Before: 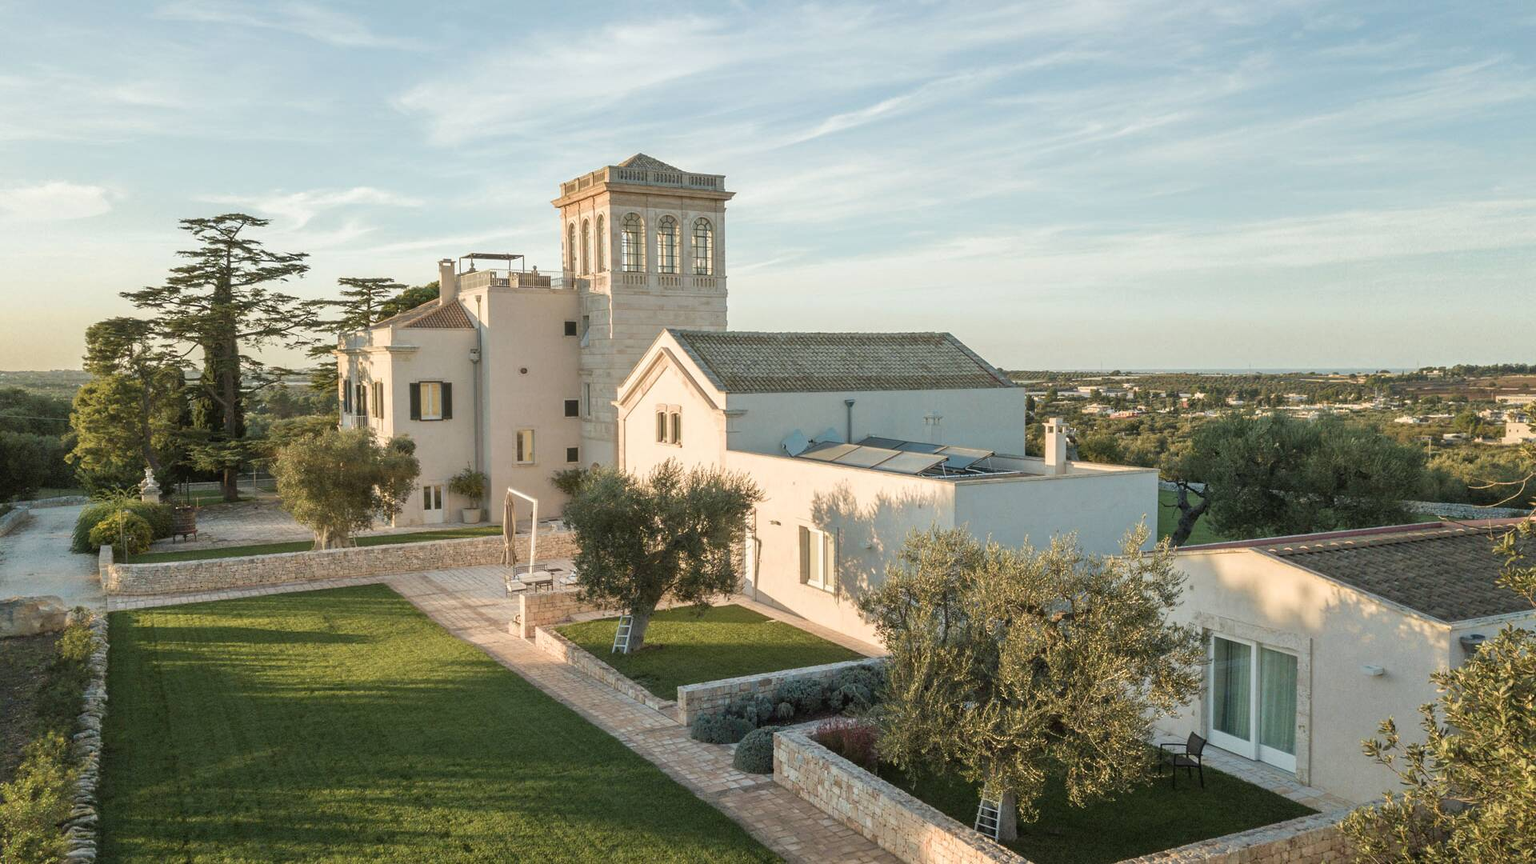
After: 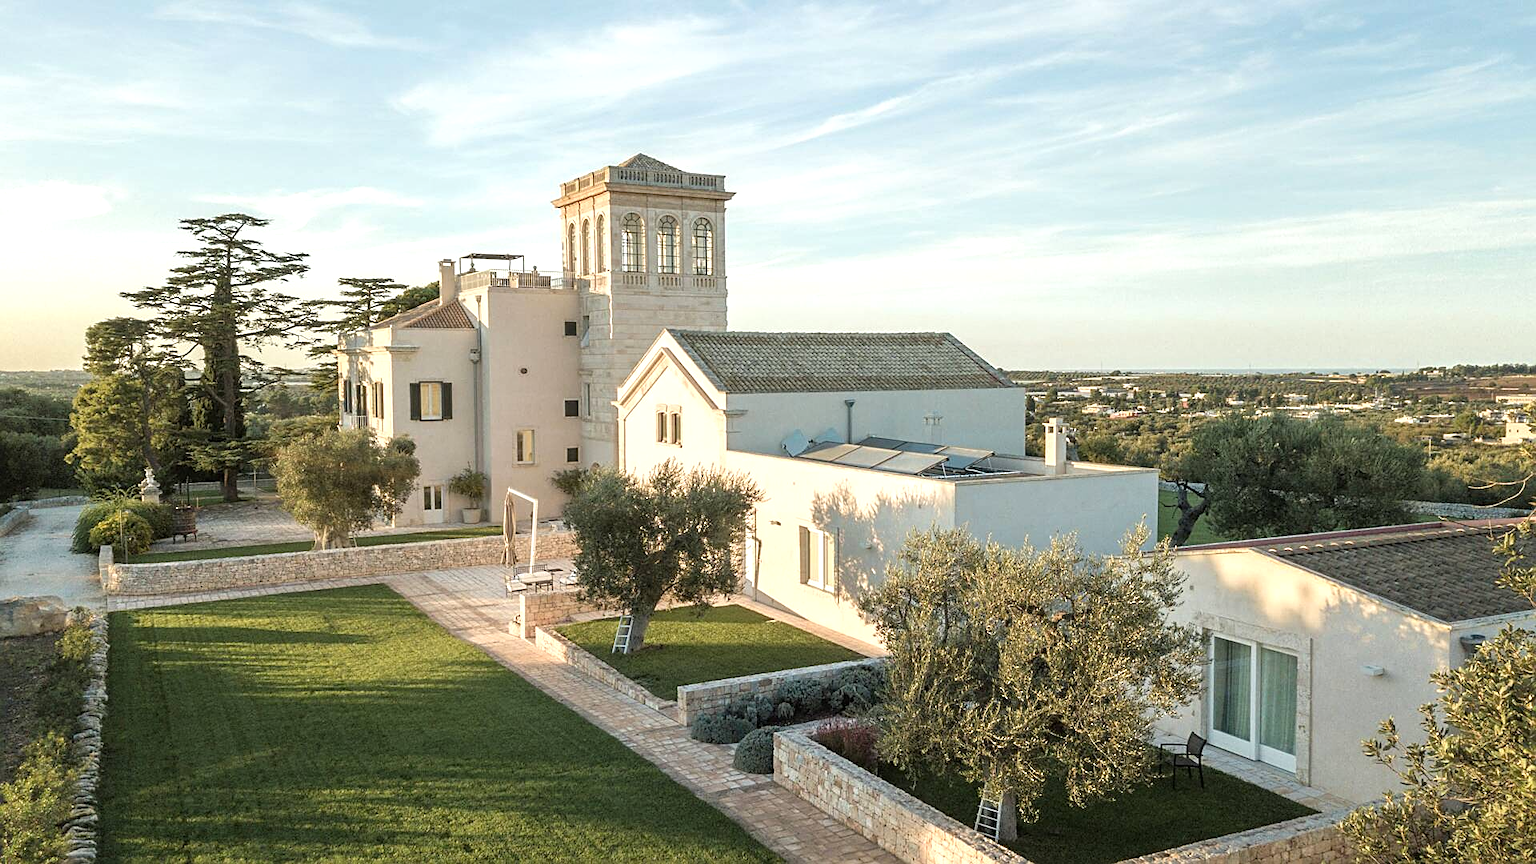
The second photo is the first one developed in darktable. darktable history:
sharpen: on, module defaults
tone equalizer: -8 EV -0.393 EV, -7 EV -0.392 EV, -6 EV -0.364 EV, -5 EV -0.23 EV, -3 EV 0.227 EV, -2 EV 0.334 EV, -1 EV 0.406 EV, +0 EV 0.426 EV
